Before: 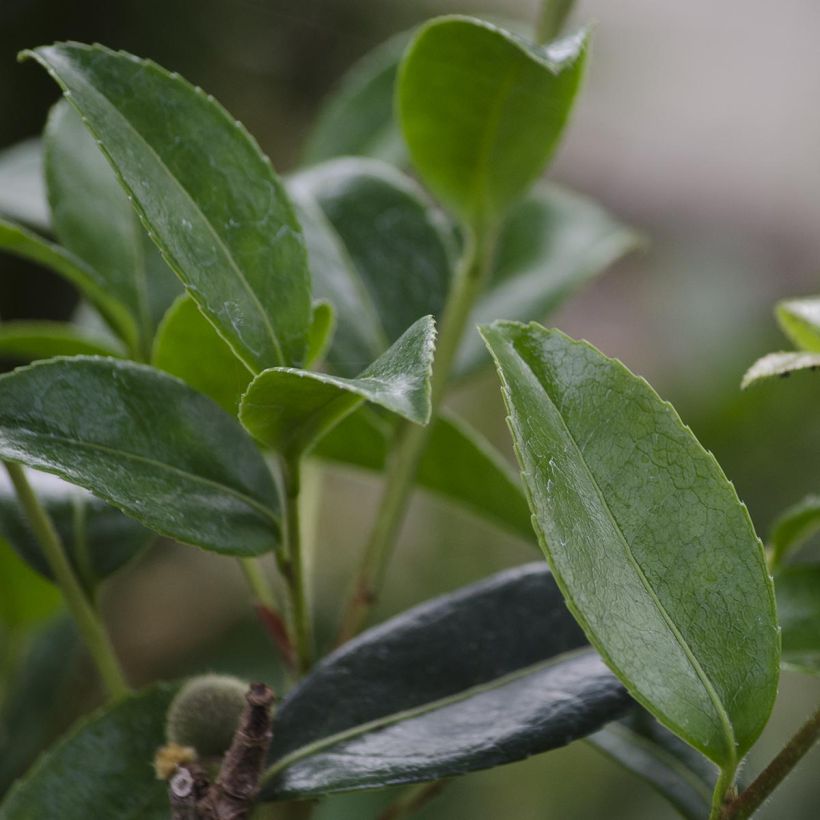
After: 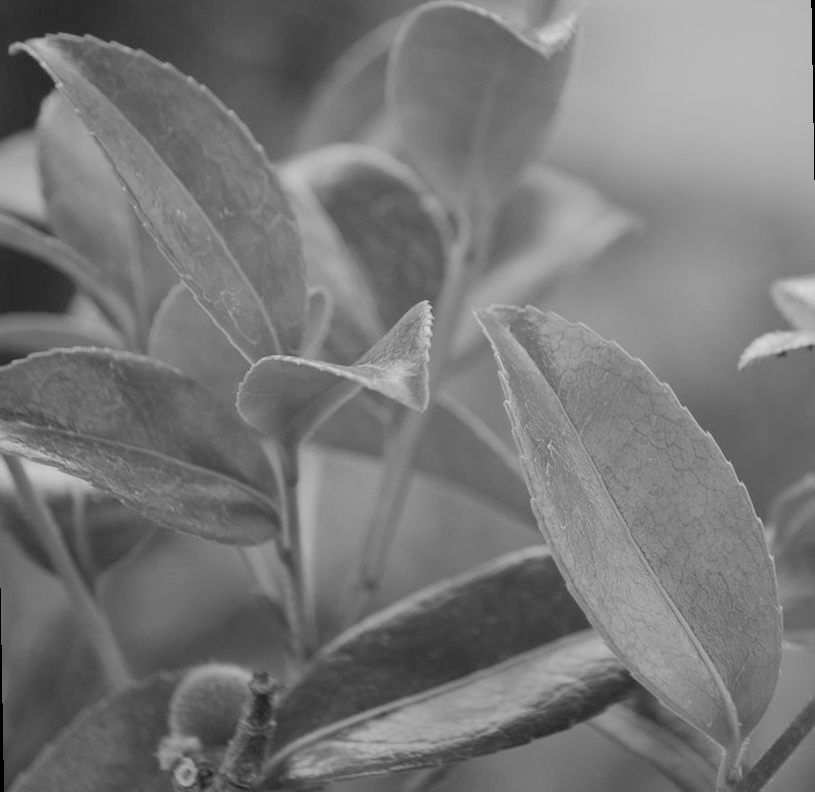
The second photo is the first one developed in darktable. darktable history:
rotate and perspective: rotation -1°, crop left 0.011, crop right 0.989, crop top 0.025, crop bottom 0.975
monochrome: a 26.22, b 42.67, size 0.8
contrast brightness saturation: brightness 0.28
